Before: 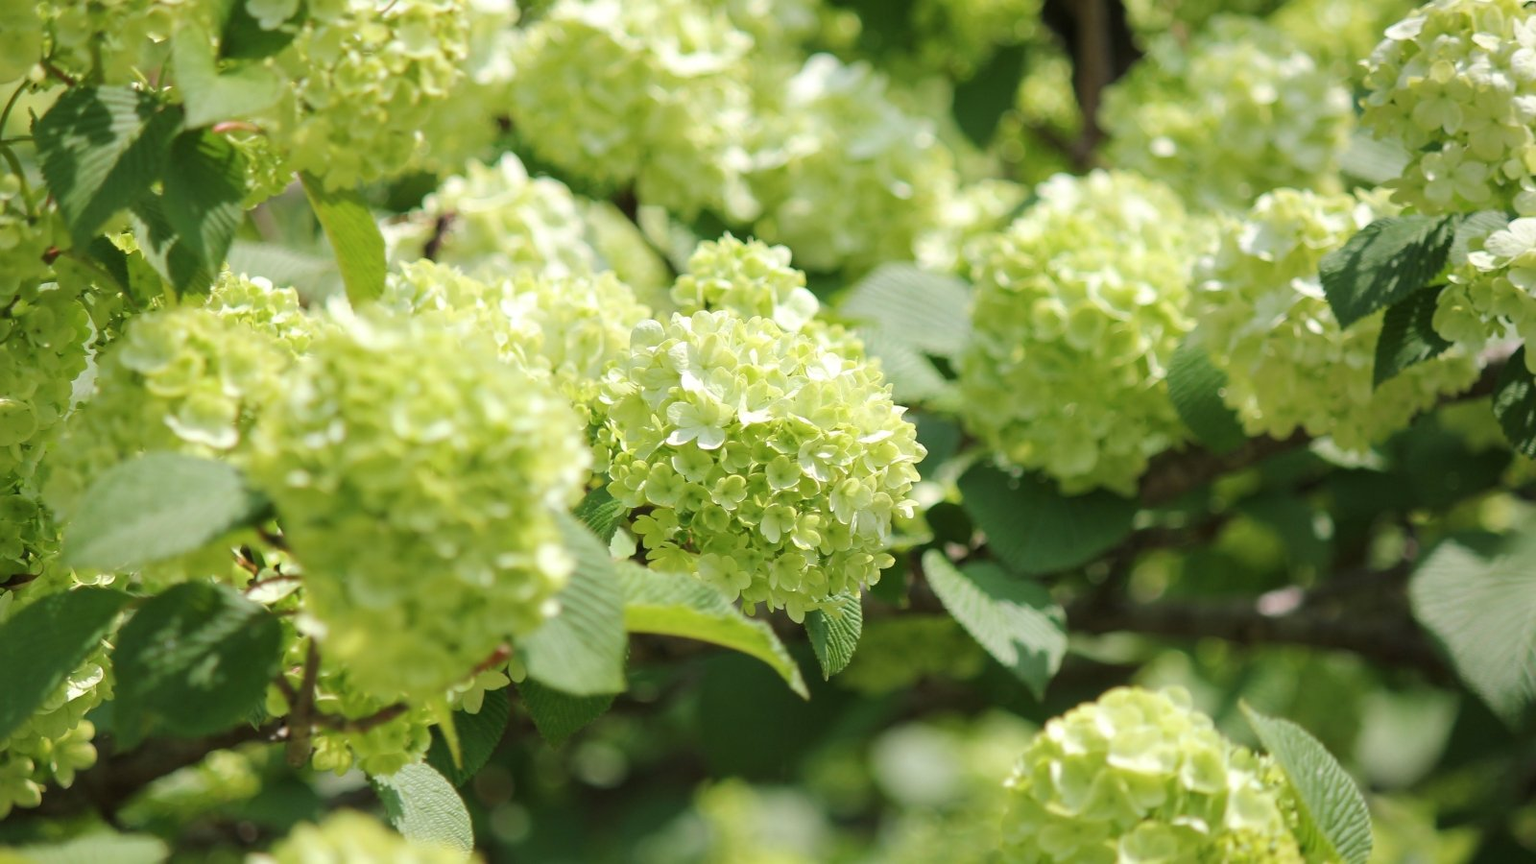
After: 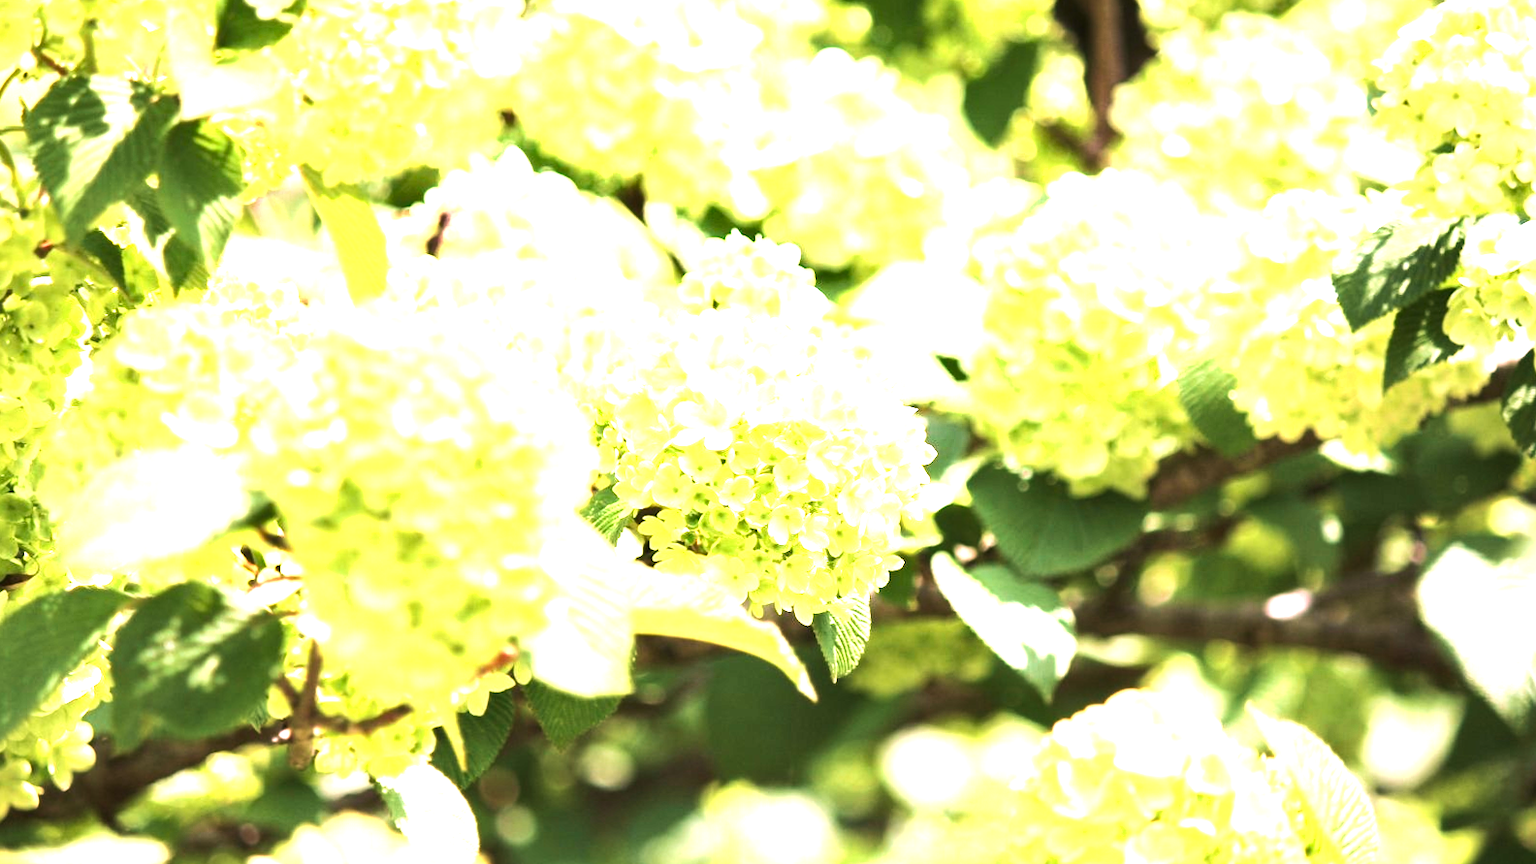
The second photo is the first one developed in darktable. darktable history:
shadows and highlights: shadows 20.55, highlights -20.99, soften with gaussian
tone equalizer: -8 EV -0.75 EV, -7 EV -0.7 EV, -6 EV -0.6 EV, -5 EV -0.4 EV, -3 EV 0.4 EV, -2 EV 0.6 EV, -1 EV 0.7 EV, +0 EV 0.75 EV, edges refinement/feathering 500, mask exposure compensation -1.57 EV, preserve details no
exposure: black level correction 0, exposure 1.5 EV, compensate exposure bias true, compensate highlight preservation false
velvia: on, module defaults
rotate and perspective: rotation 0.174°, lens shift (vertical) 0.013, lens shift (horizontal) 0.019, shear 0.001, automatic cropping original format, crop left 0.007, crop right 0.991, crop top 0.016, crop bottom 0.997
white balance: red 1.188, blue 1.11
